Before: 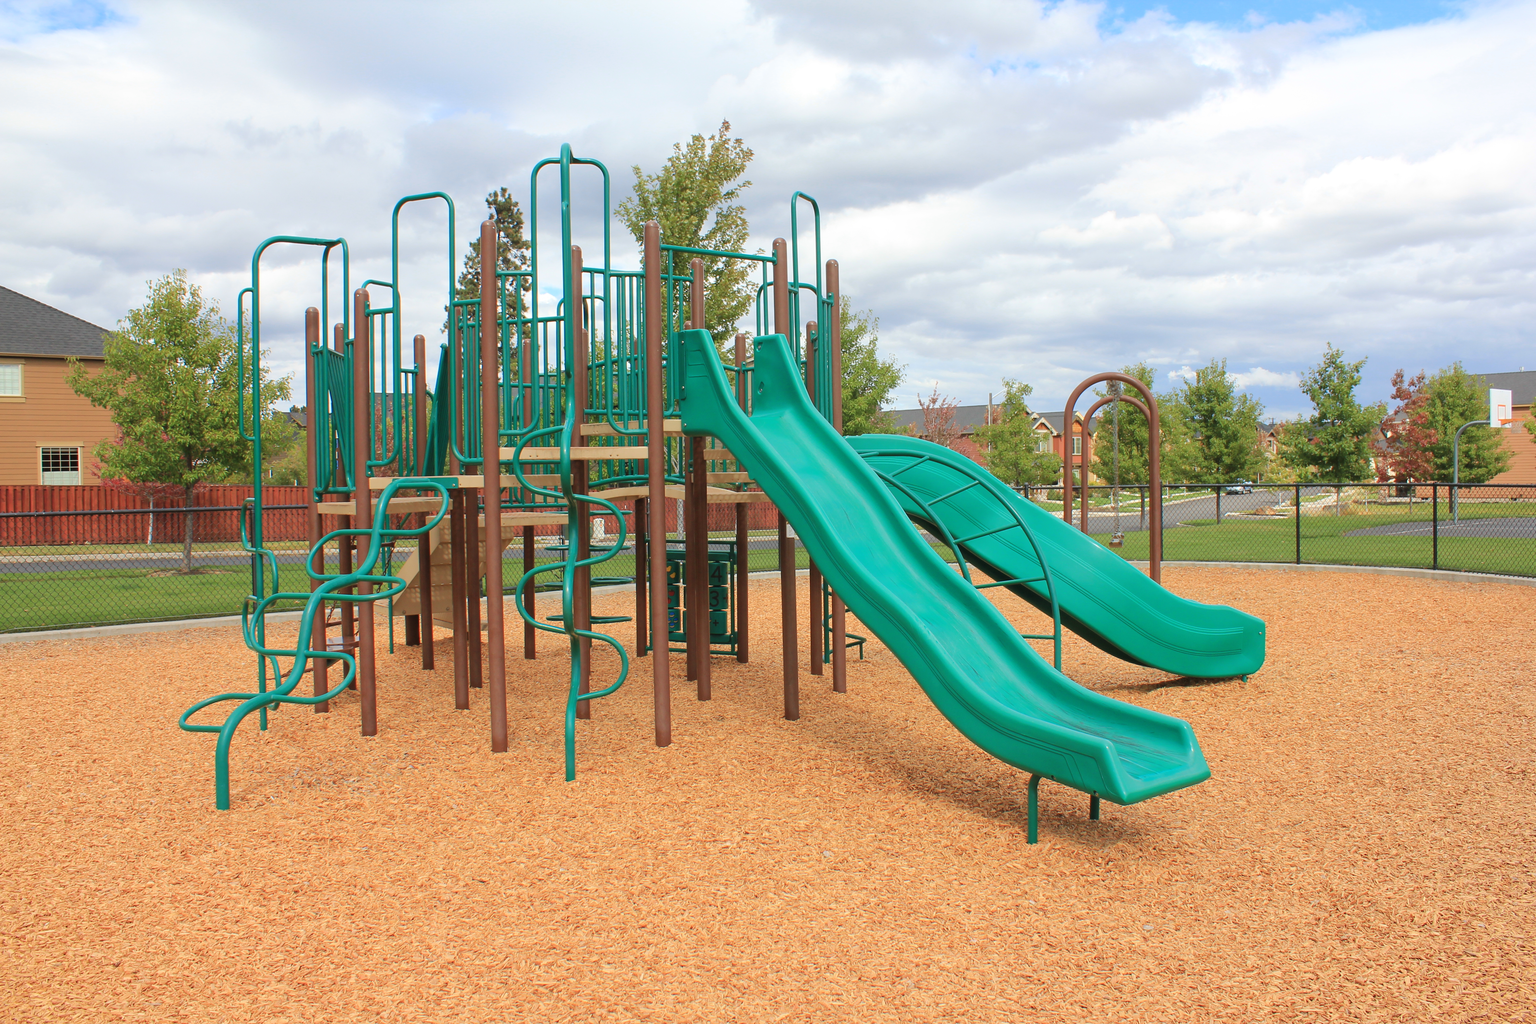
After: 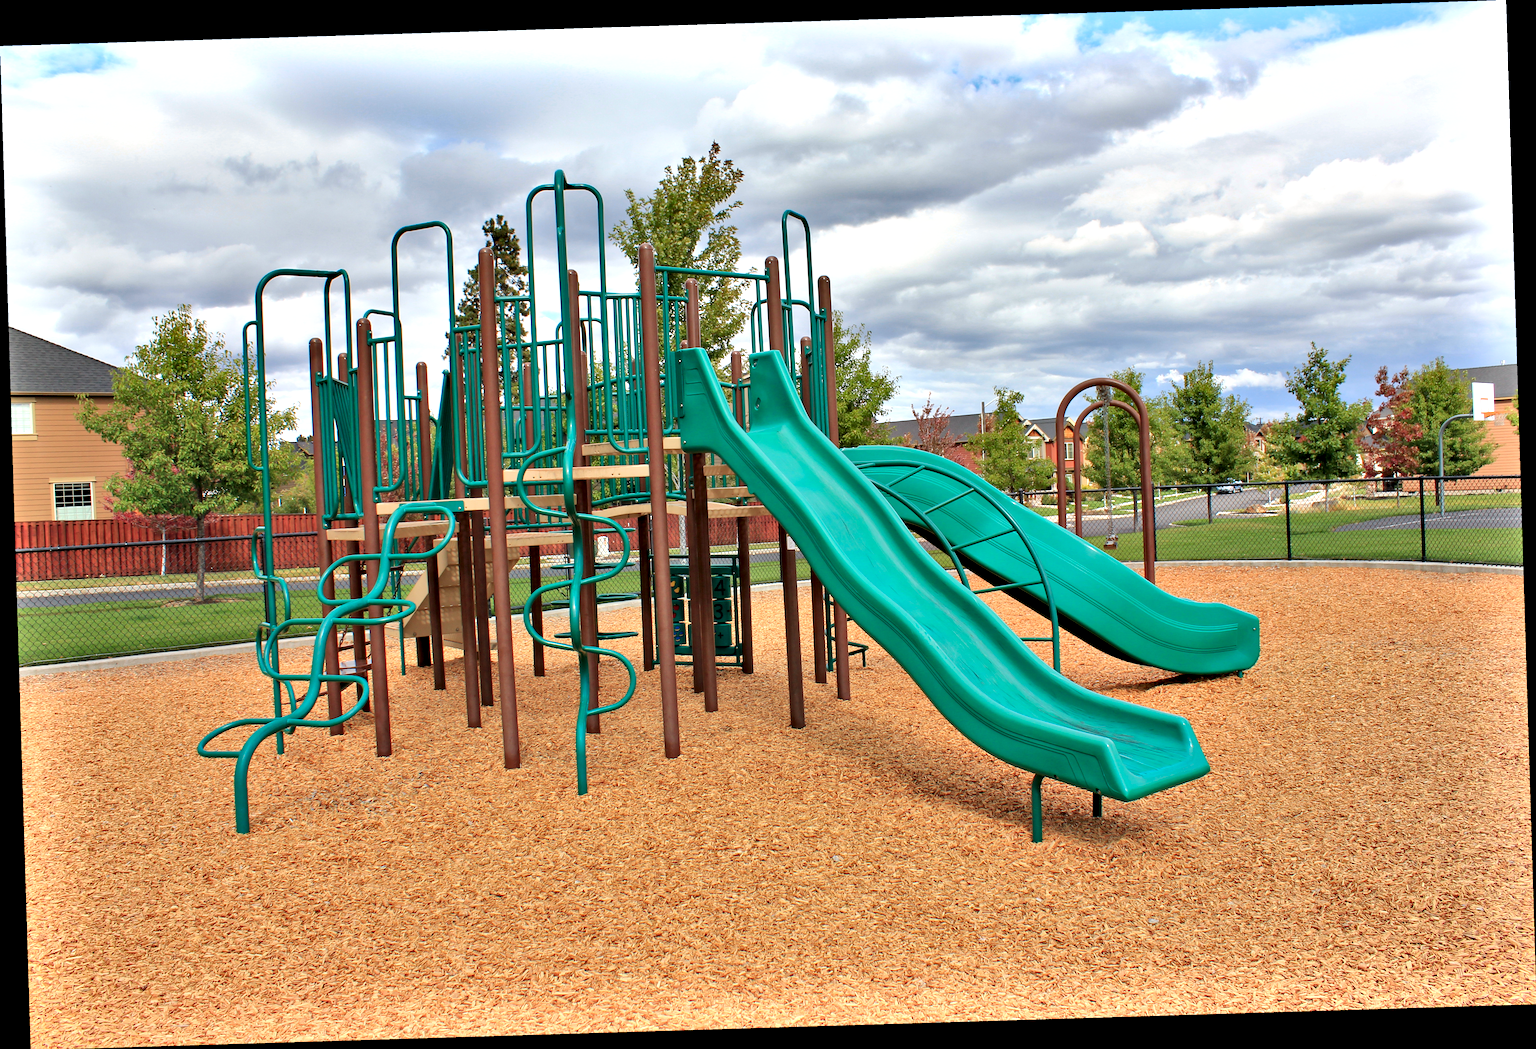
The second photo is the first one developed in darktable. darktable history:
shadows and highlights: soften with gaussian
contrast equalizer: octaves 7, y [[0.6 ×6], [0.55 ×6], [0 ×6], [0 ×6], [0 ×6]]
rotate and perspective: rotation -1.75°, automatic cropping off
